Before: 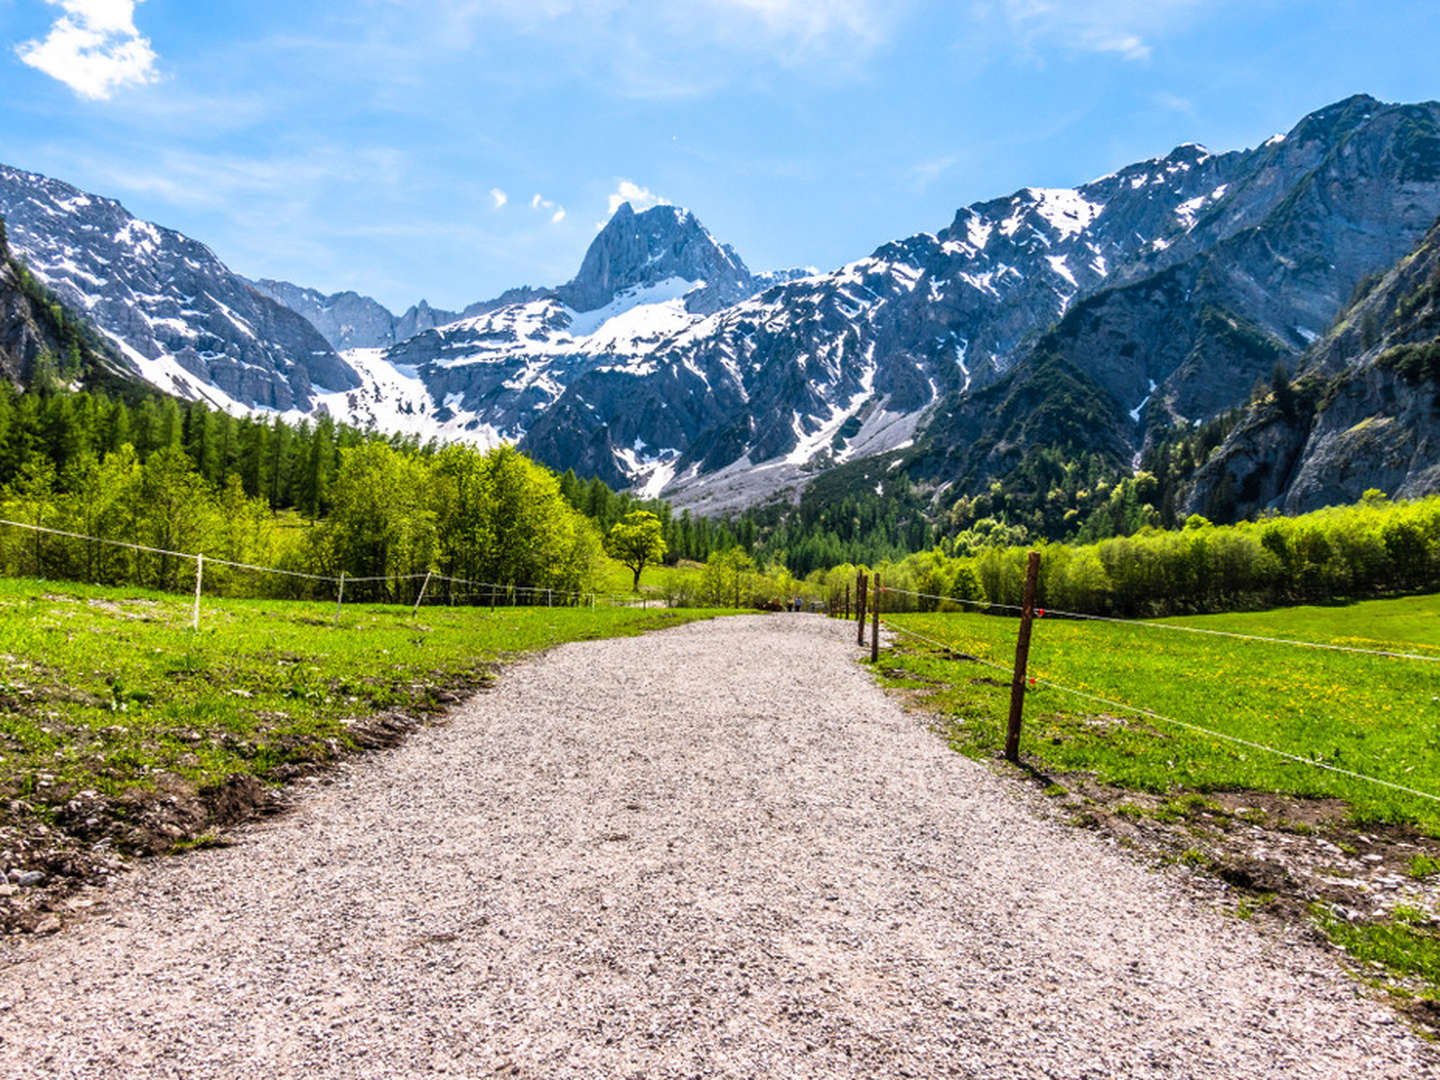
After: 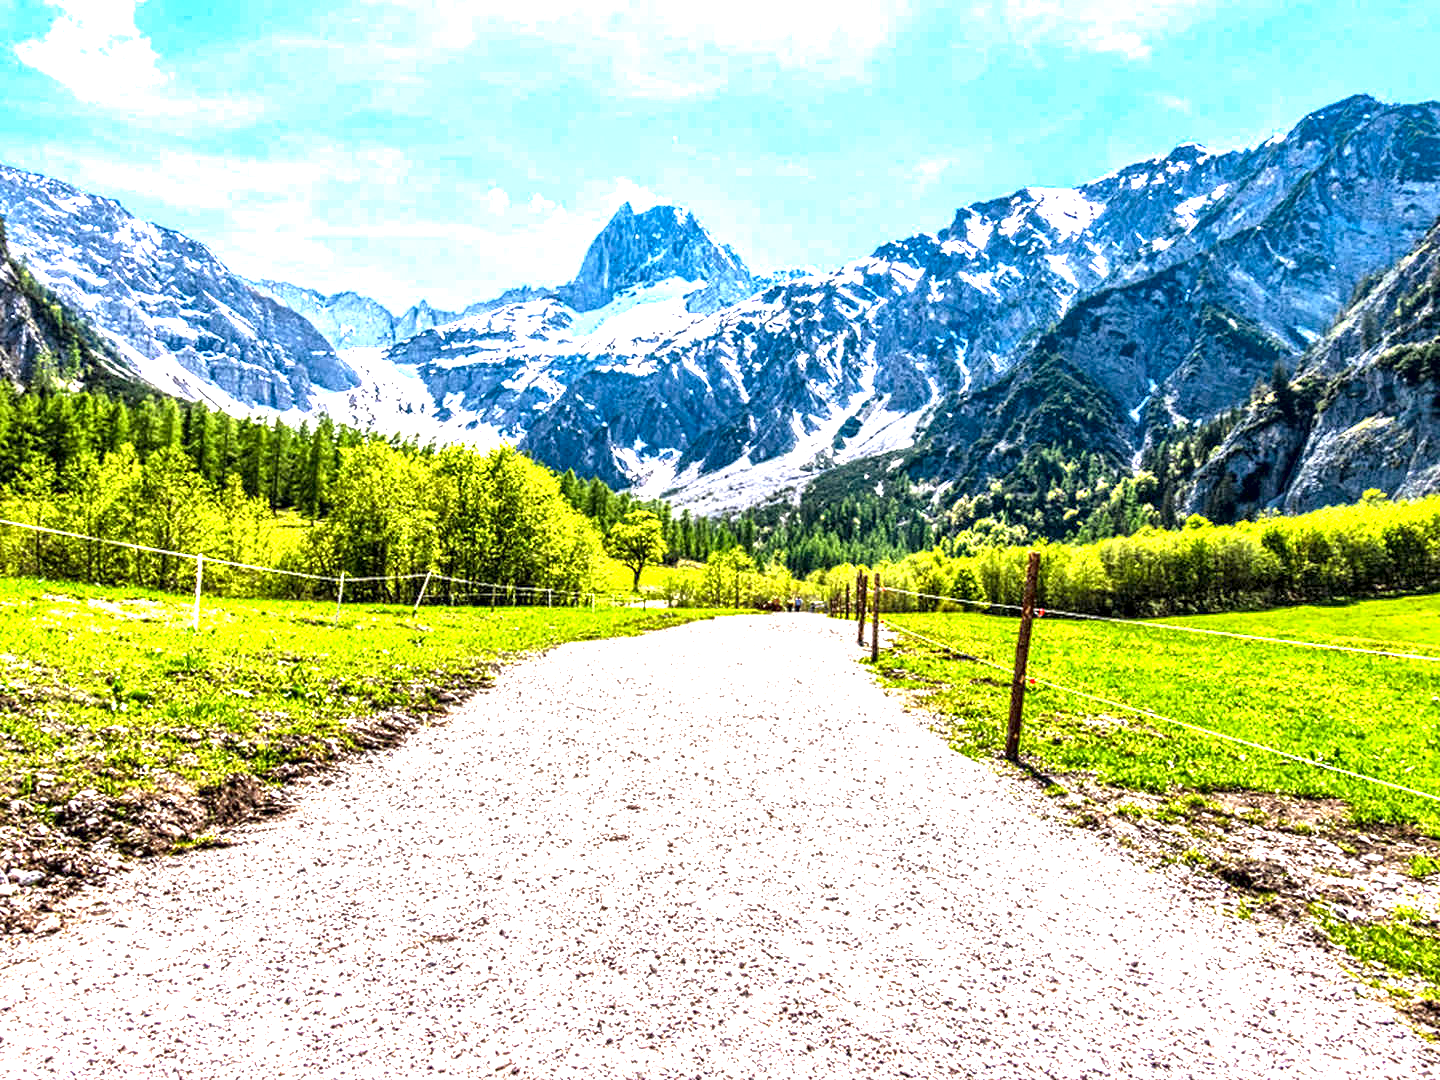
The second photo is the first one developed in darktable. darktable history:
color zones: curves: ch0 [(0.25, 0.5) (0.636, 0.25) (0.75, 0.5)]
exposure: black level correction 0.001, exposure 1.652 EV, compensate exposure bias true, compensate highlight preservation false
contrast equalizer: y [[0.5, 0.5, 0.5, 0.539, 0.64, 0.611], [0.5 ×6], [0.5 ×6], [0 ×6], [0 ×6]]
local contrast: mode bilateral grid, contrast 24, coarseness 61, detail 152%, midtone range 0.2
